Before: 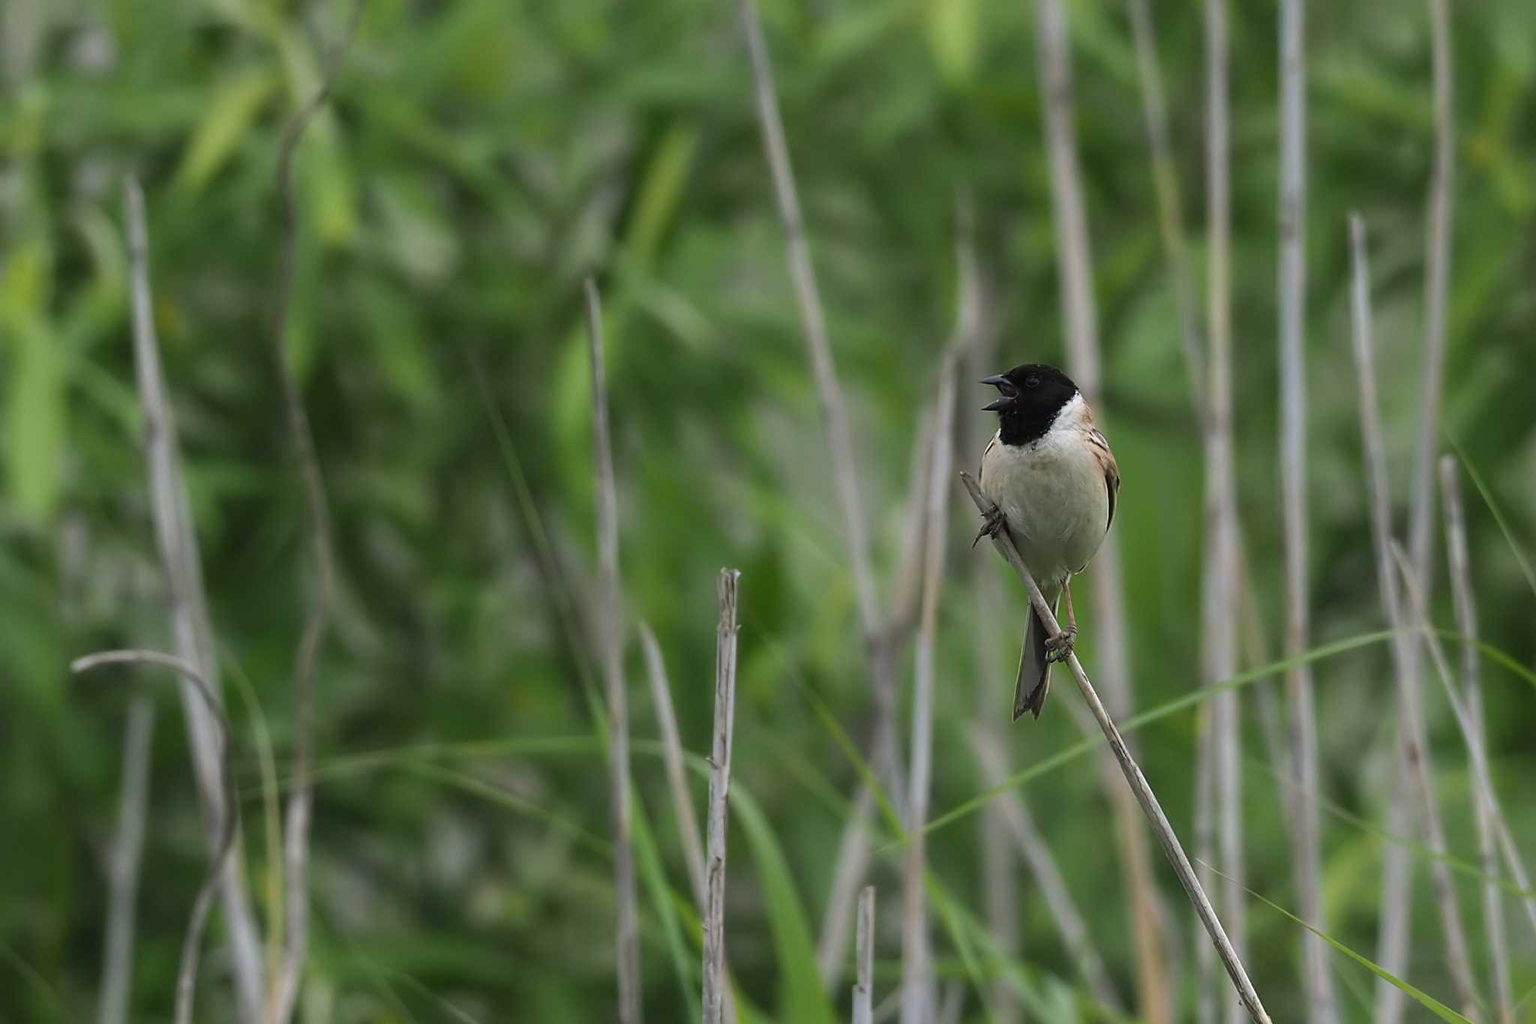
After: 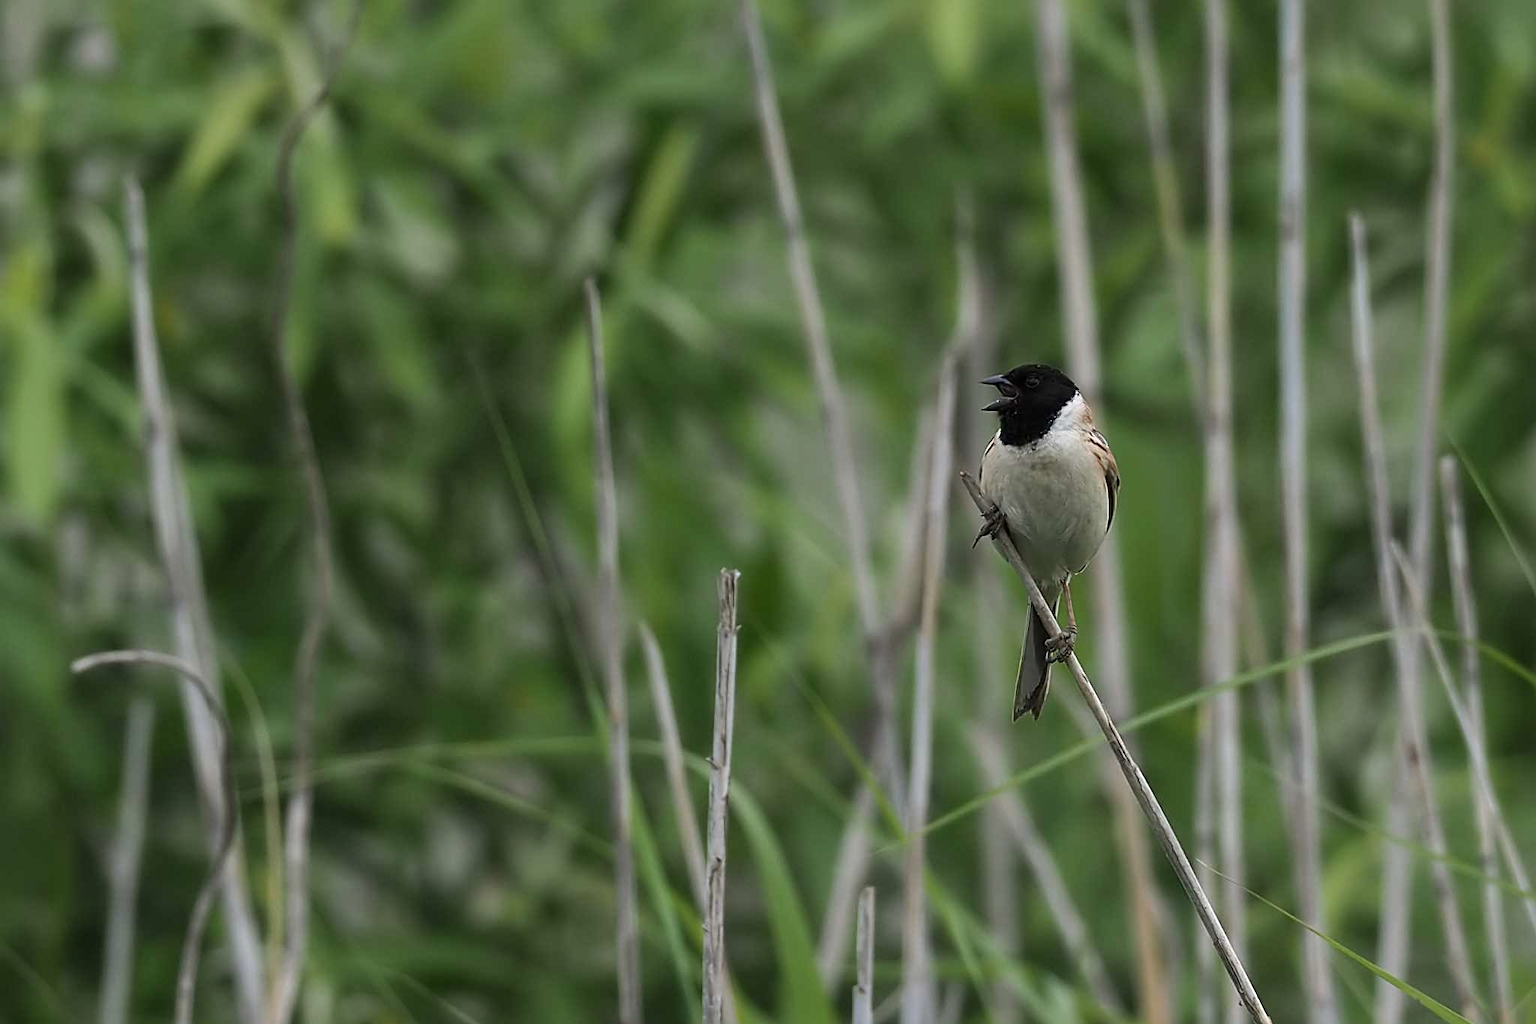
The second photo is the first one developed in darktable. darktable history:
color zones: curves: ch0 [(0, 0.5) (0.143, 0.5) (0.286, 0.456) (0.429, 0.5) (0.571, 0.5) (0.714, 0.5) (0.857, 0.5) (1, 0.5)]; ch1 [(0, 0.5) (0.143, 0.5) (0.286, 0.422) (0.429, 0.5) (0.571, 0.5) (0.714, 0.5) (0.857, 0.5) (1, 0.5)]
sharpen: radius 2.526, amount 0.326
local contrast: mode bilateral grid, contrast 20, coarseness 50, detail 120%, midtone range 0.2
